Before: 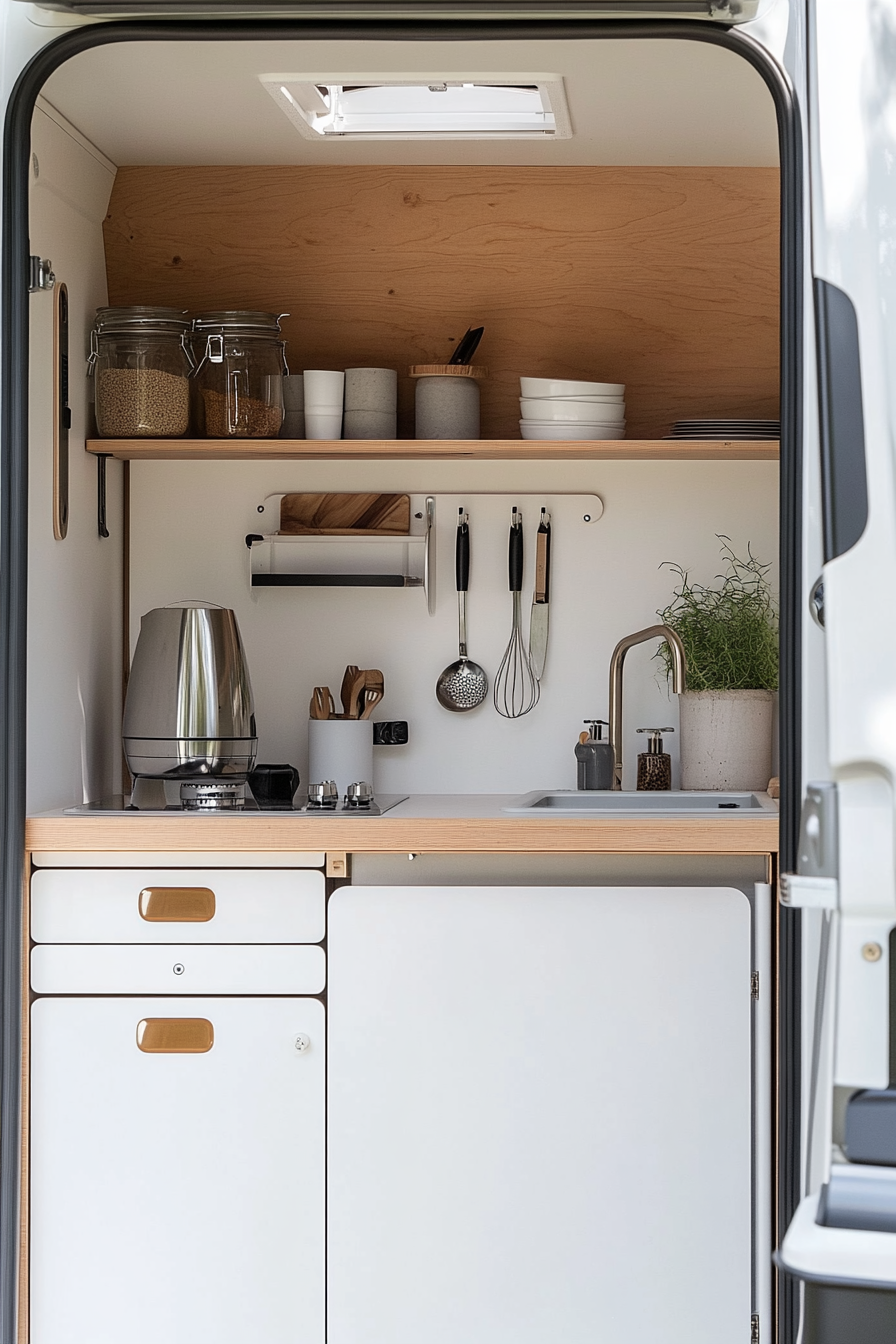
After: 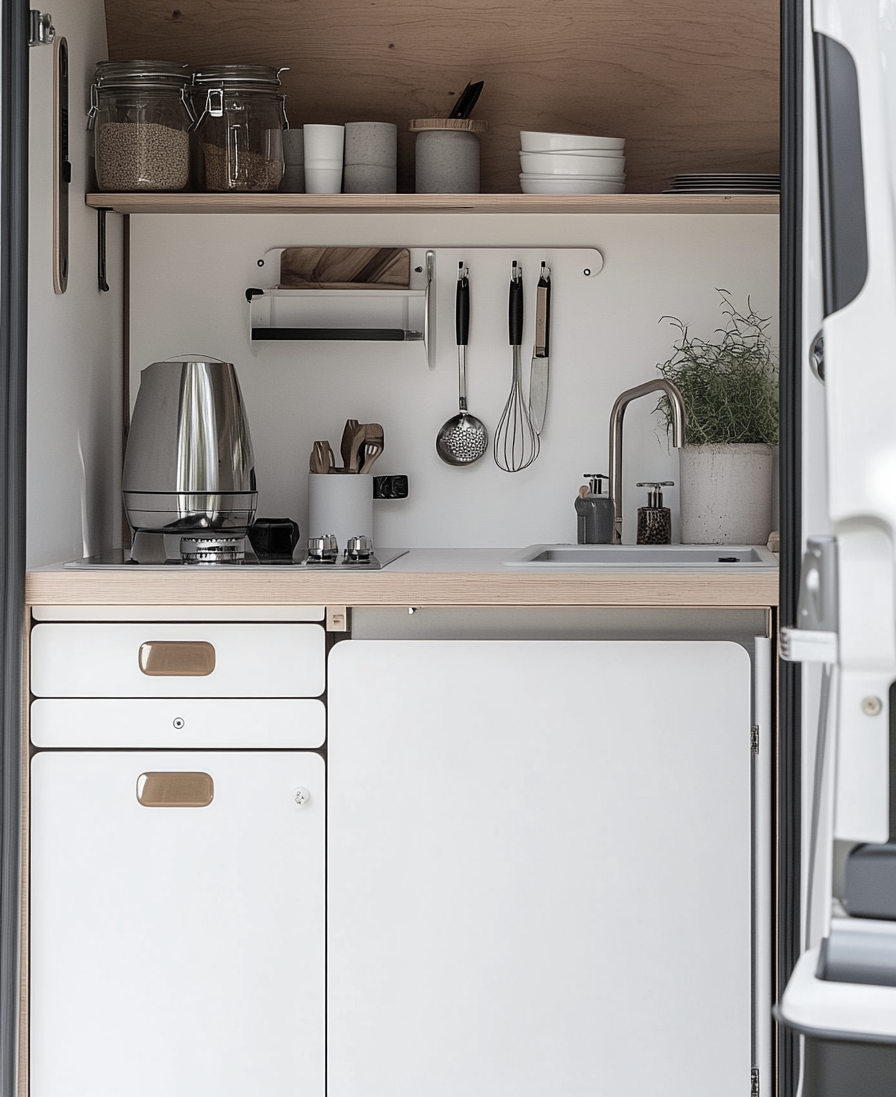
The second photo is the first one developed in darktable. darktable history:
exposure: exposure 0.014 EV, compensate exposure bias true, compensate highlight preservation false
color correction: highlights b* 0.002, saturation 0.467
crop and rotate: top 18.348%
